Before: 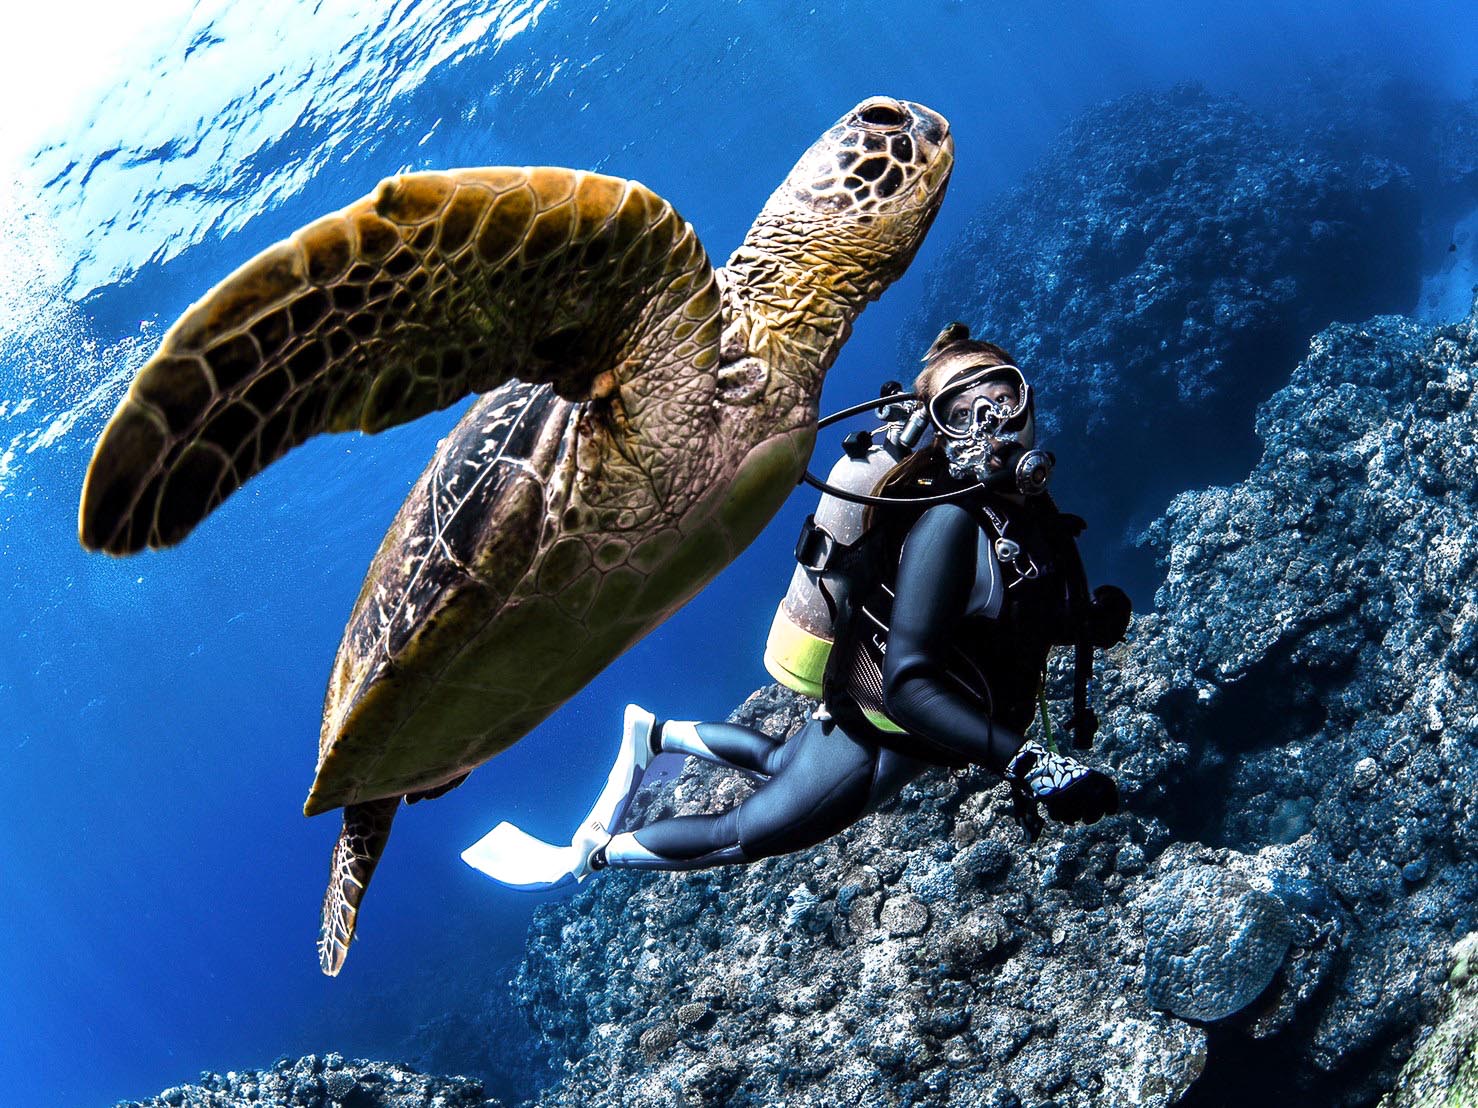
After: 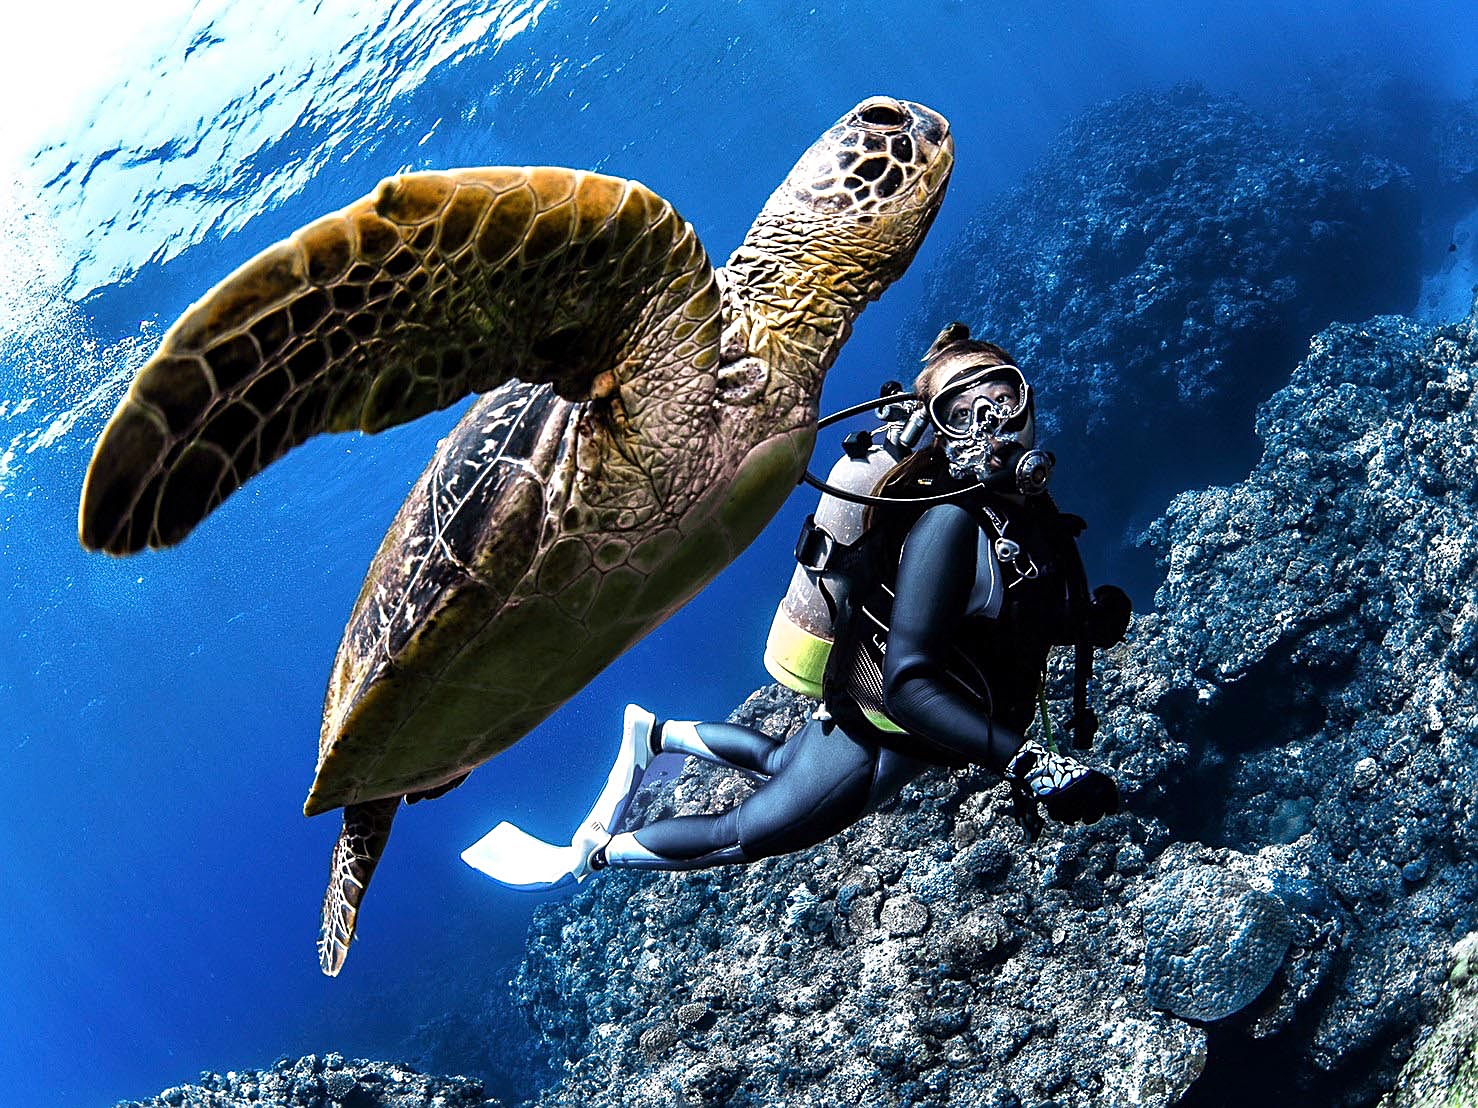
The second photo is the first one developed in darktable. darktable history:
color balance rgb: shadows lift › chroma 2.009%, shadows lift › hue 250.33°, perceptual saturation grading › global saturation 0.471%
sharpen: on, module defaults
